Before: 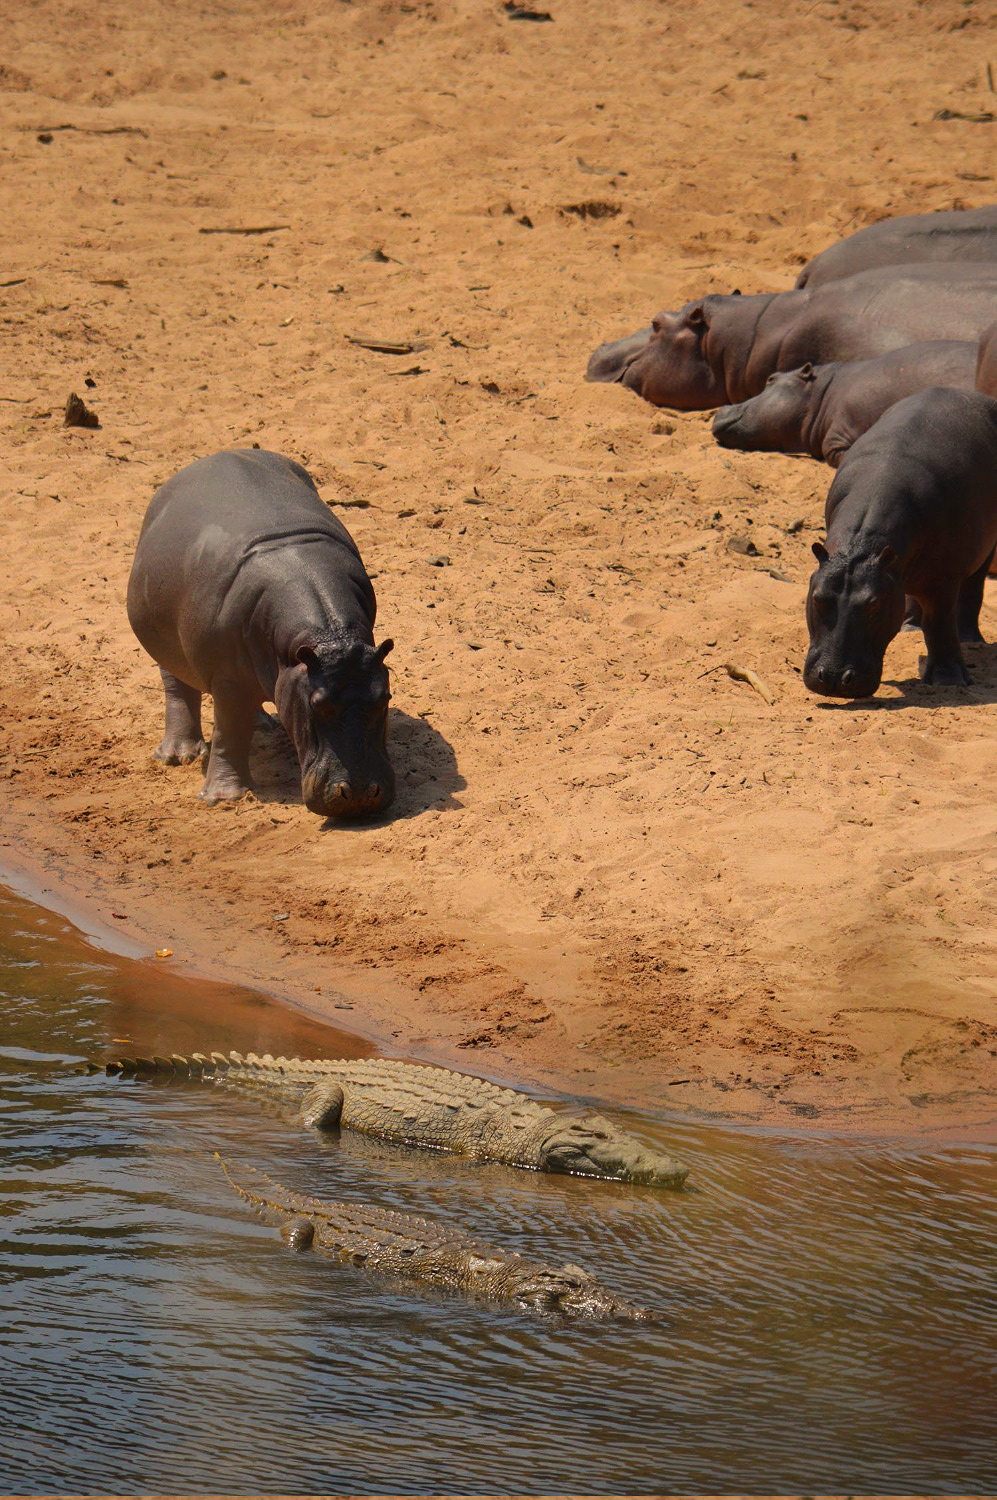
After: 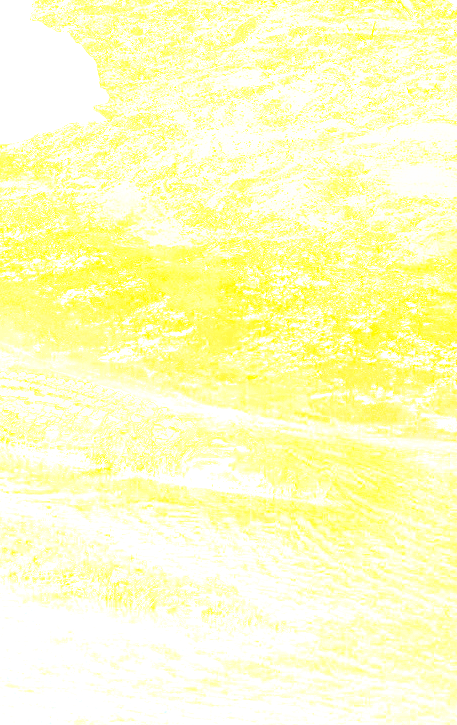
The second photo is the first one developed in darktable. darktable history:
split-toning: shadows › hue 212.4°, balance -70
filmic rgb: black relative exposure -8.7 EV, white relative exposure 2.7 EV, threshold 3 EV, target black luminance 0%, hardness 6.25, latitude 75%, contrast 1.325, highlights saturation mix -5%, preserve chrominance no, color science v5 (2021), iterations of high-quality reconstruction 0, enable highlight reconstruction true
crop: left 35.976%, top 45.819%, right 18.162%, bottom 5.807%
color balance rgb: perceptual saturation grading › global saturation 36%, perceptual brilliance grading › global brilliance 10%, global vibrance 20%
exposure: black level correction 0, exposure 1 EV, compensate exposure bias true, compensate highlight preservation false
bloom: size 70%, threshold 25%, strength 70%
local contrast: detail 130%
